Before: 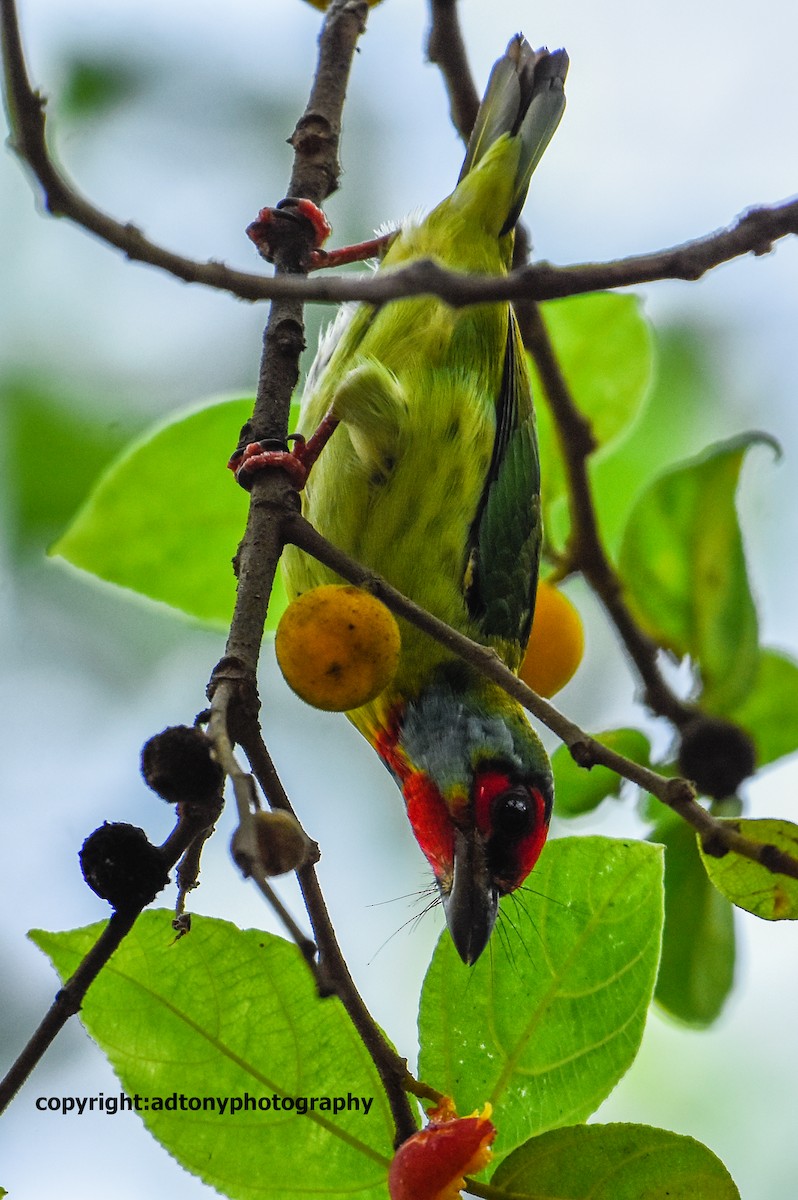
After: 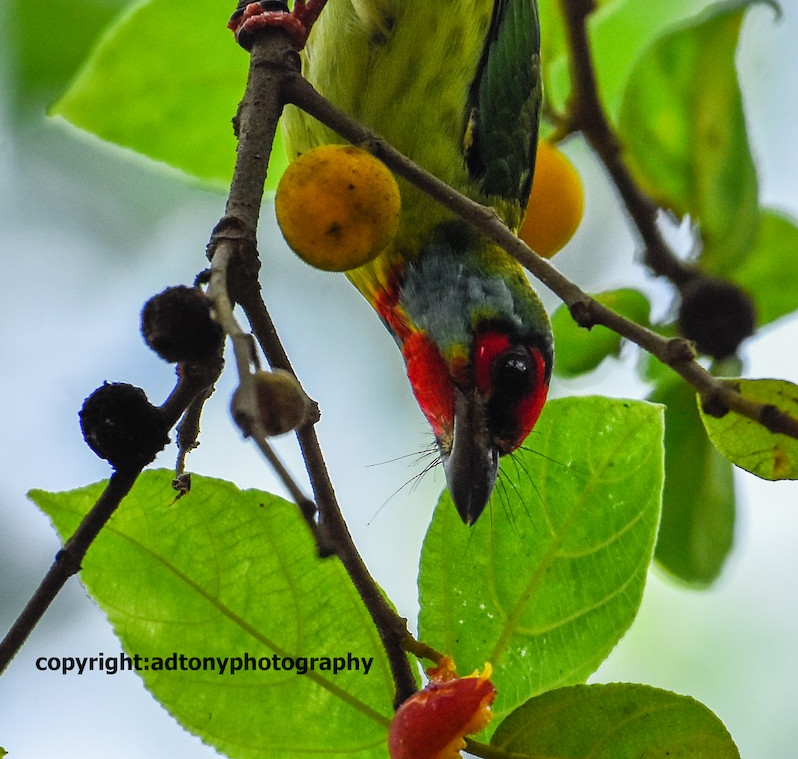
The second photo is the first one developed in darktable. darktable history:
tone equalizer: on, module defaults
crop and rotate: top 36.7%
